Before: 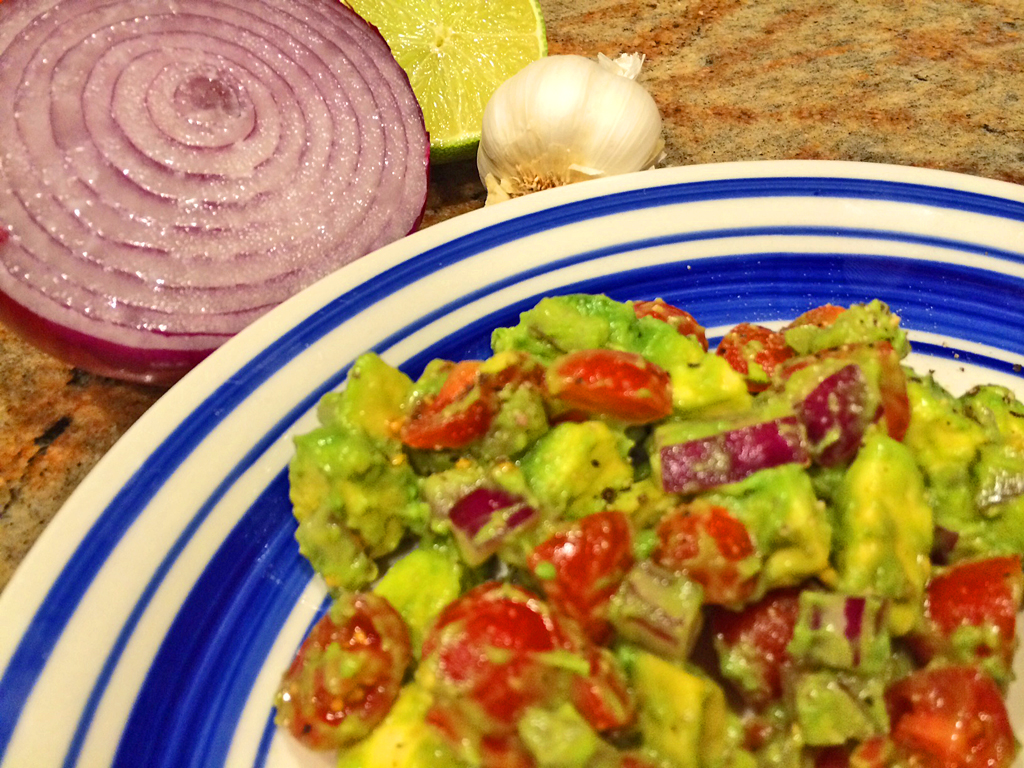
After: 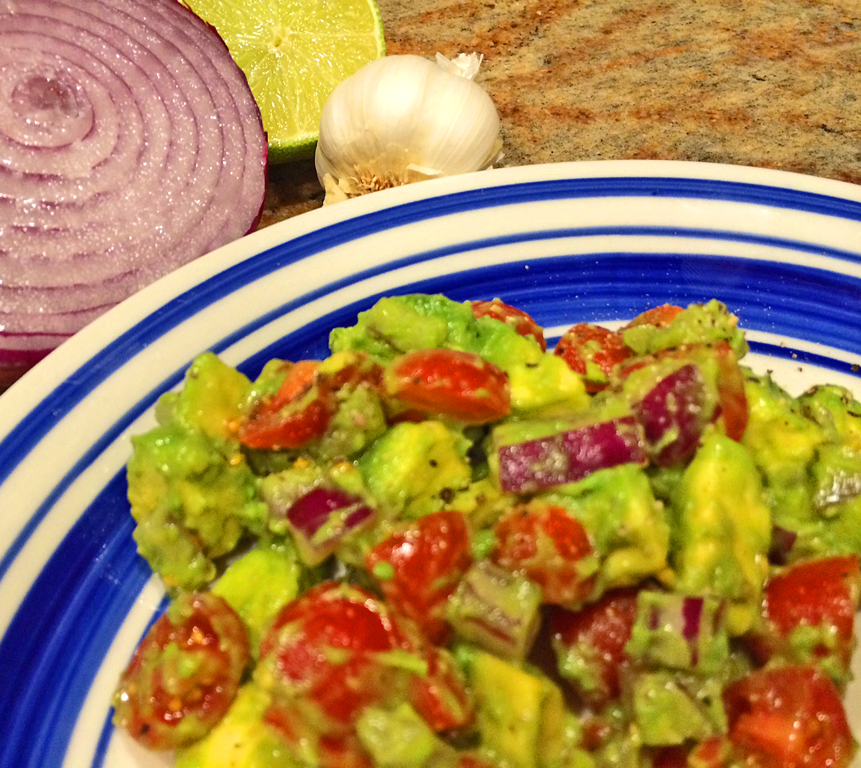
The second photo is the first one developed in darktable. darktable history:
crop: left 15.904%
